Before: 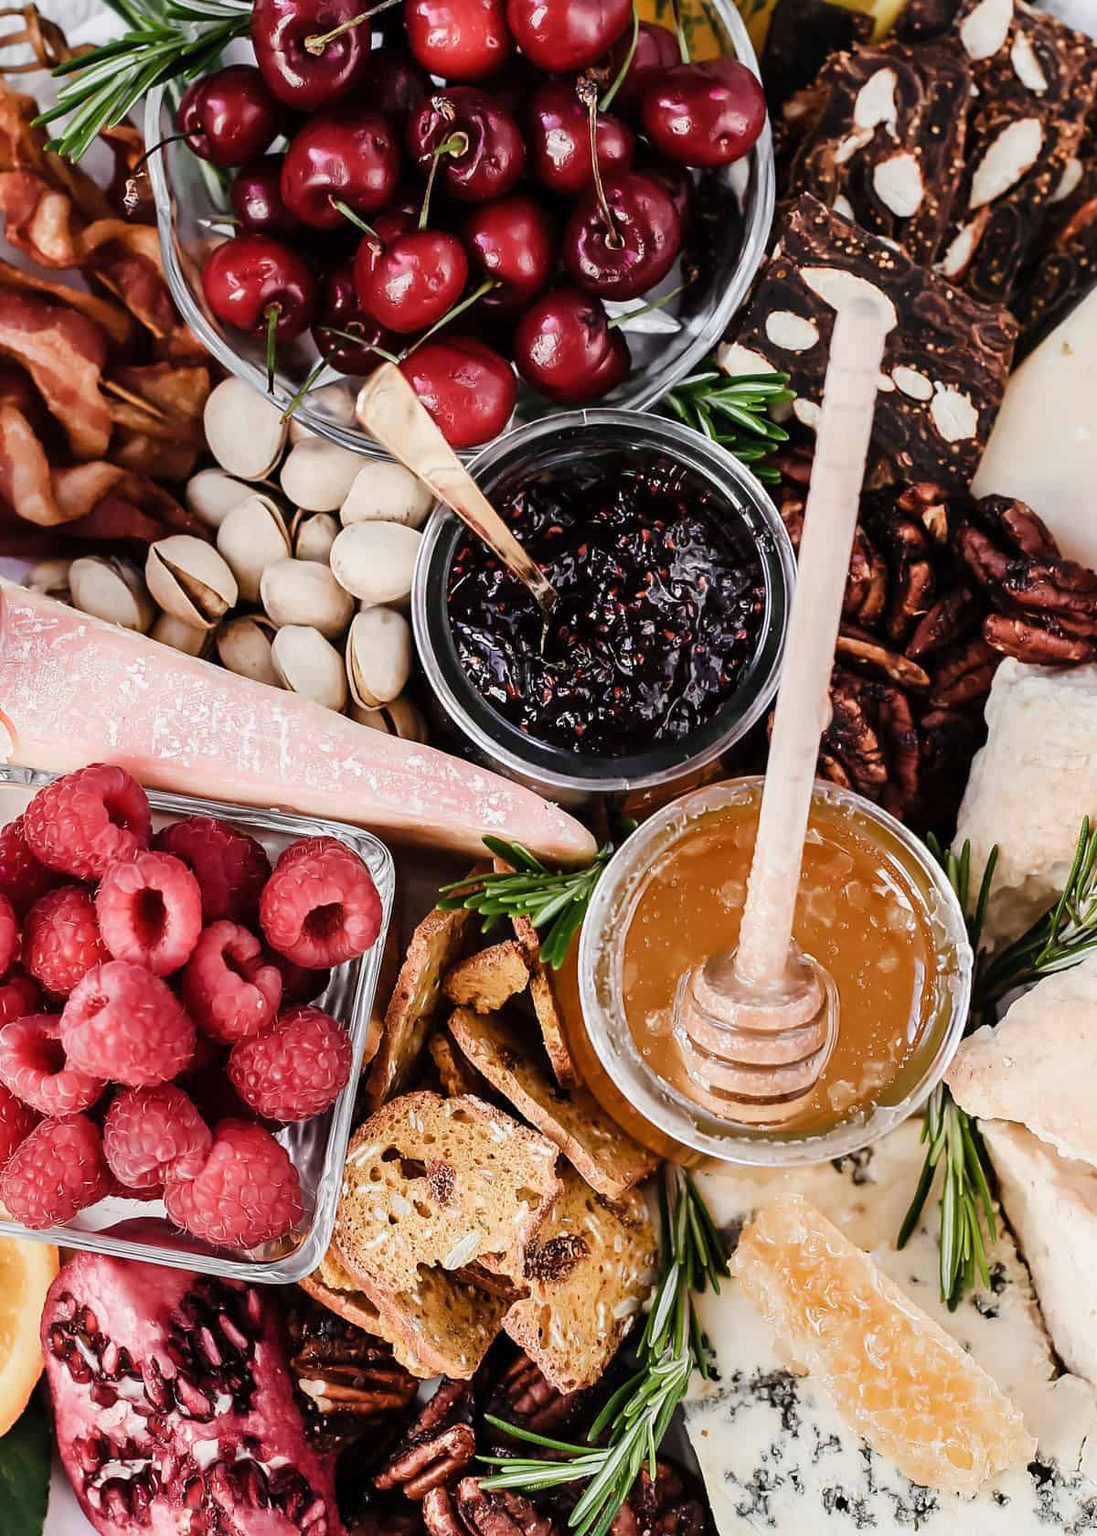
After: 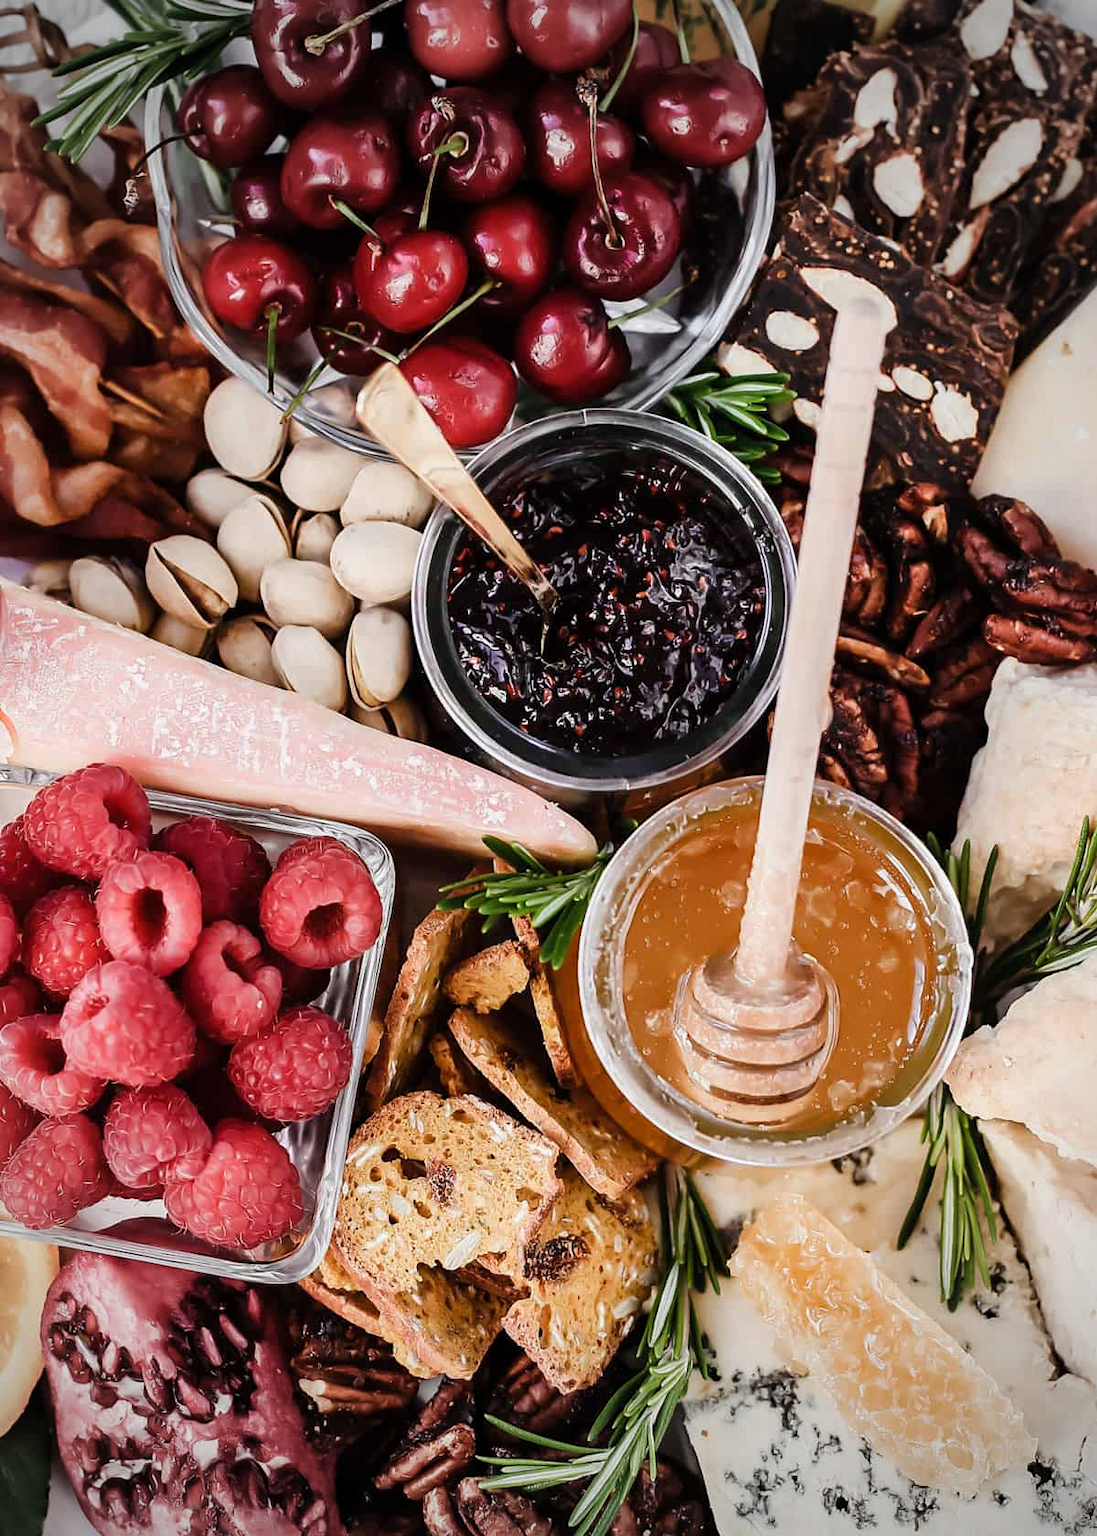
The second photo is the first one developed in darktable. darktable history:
vignetting: fall-off start 71.59%
